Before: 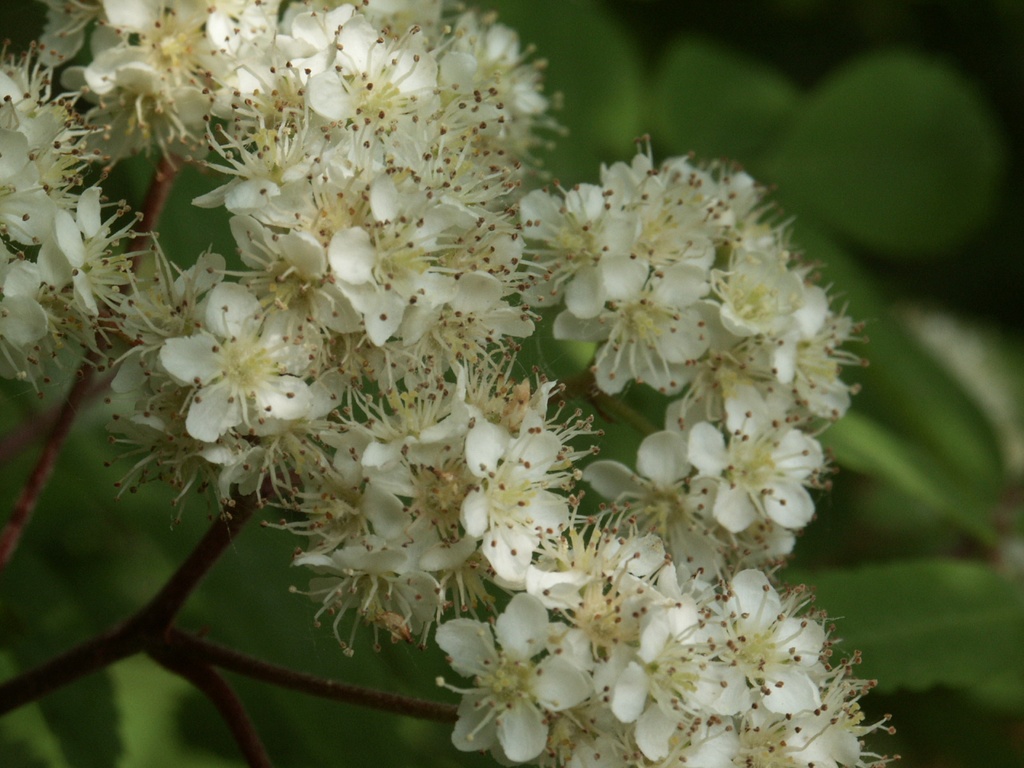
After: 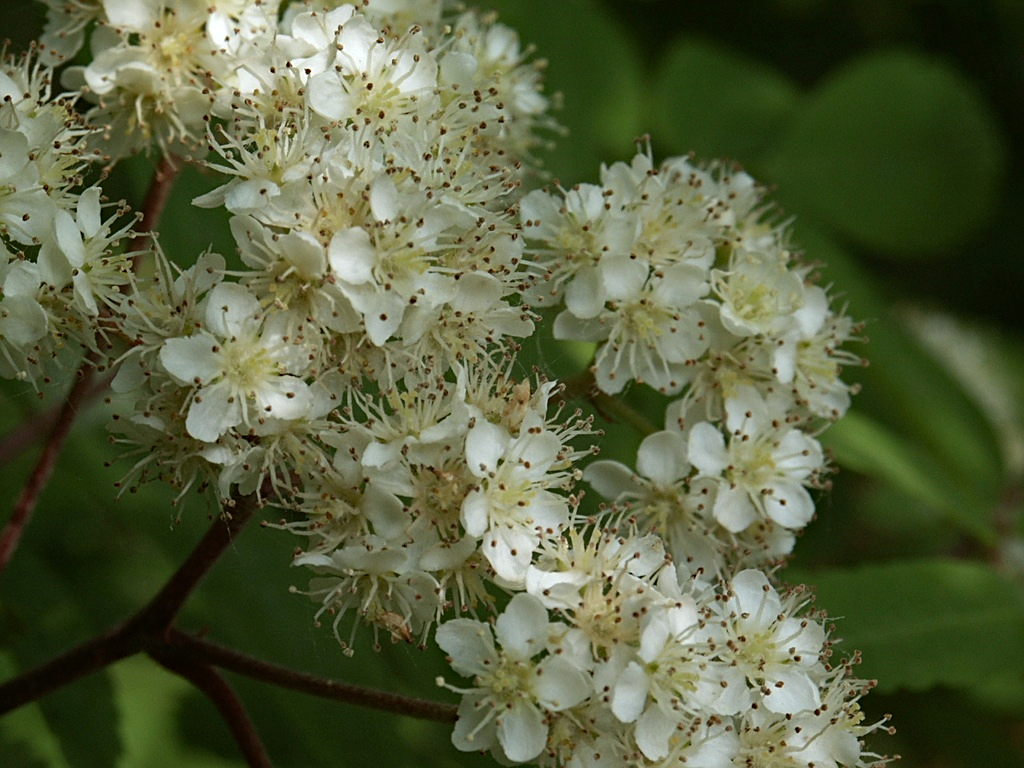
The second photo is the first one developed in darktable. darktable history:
haze removal: compatibility mode true, adaptive false
sharpen: on, module defaults
white balance: red 0.976, blue 1.04
